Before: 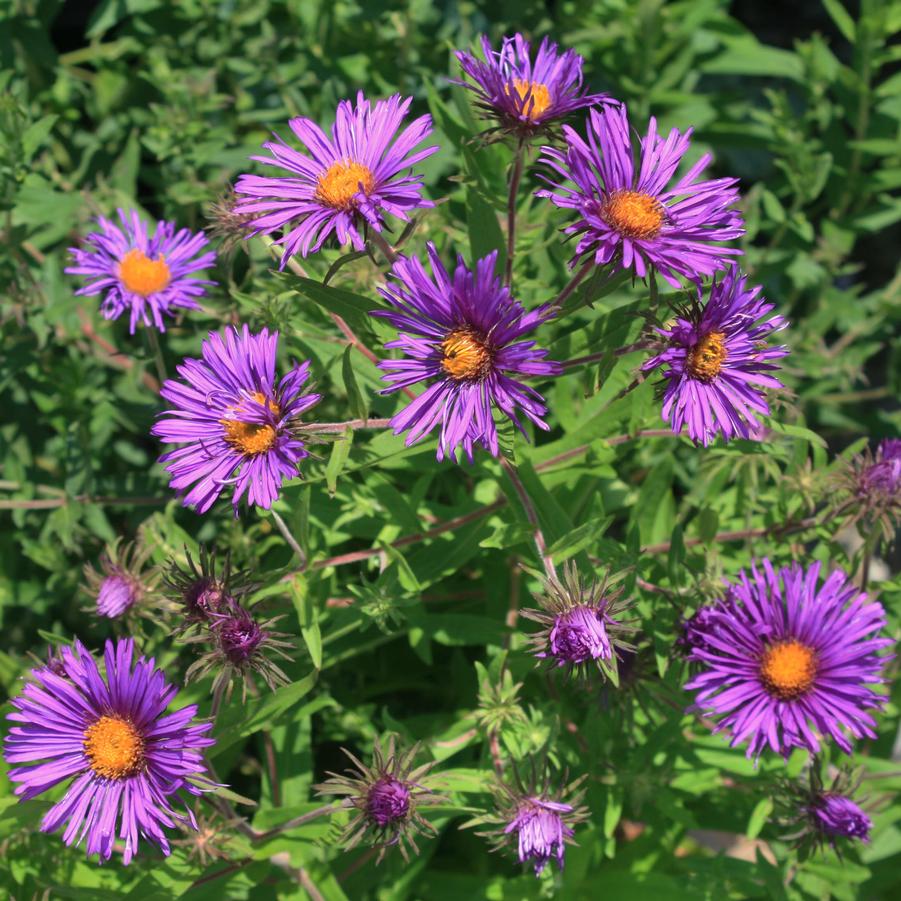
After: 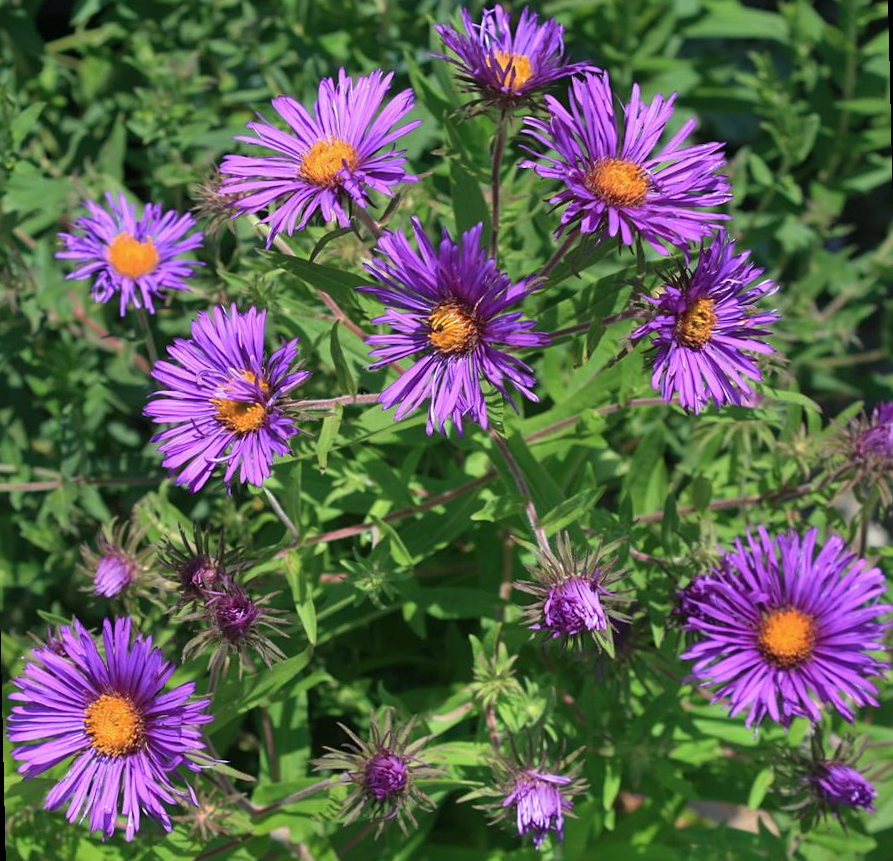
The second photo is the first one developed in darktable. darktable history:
white balance: red 0.967, blue 1.049
sharpen: amount 0.2
rotate and perspective: rotation -1.32°, lens shift (horizontal) -0.031, crop left 0.015, crop right 0.985, crop top 0.047, crop bottom 0.982
